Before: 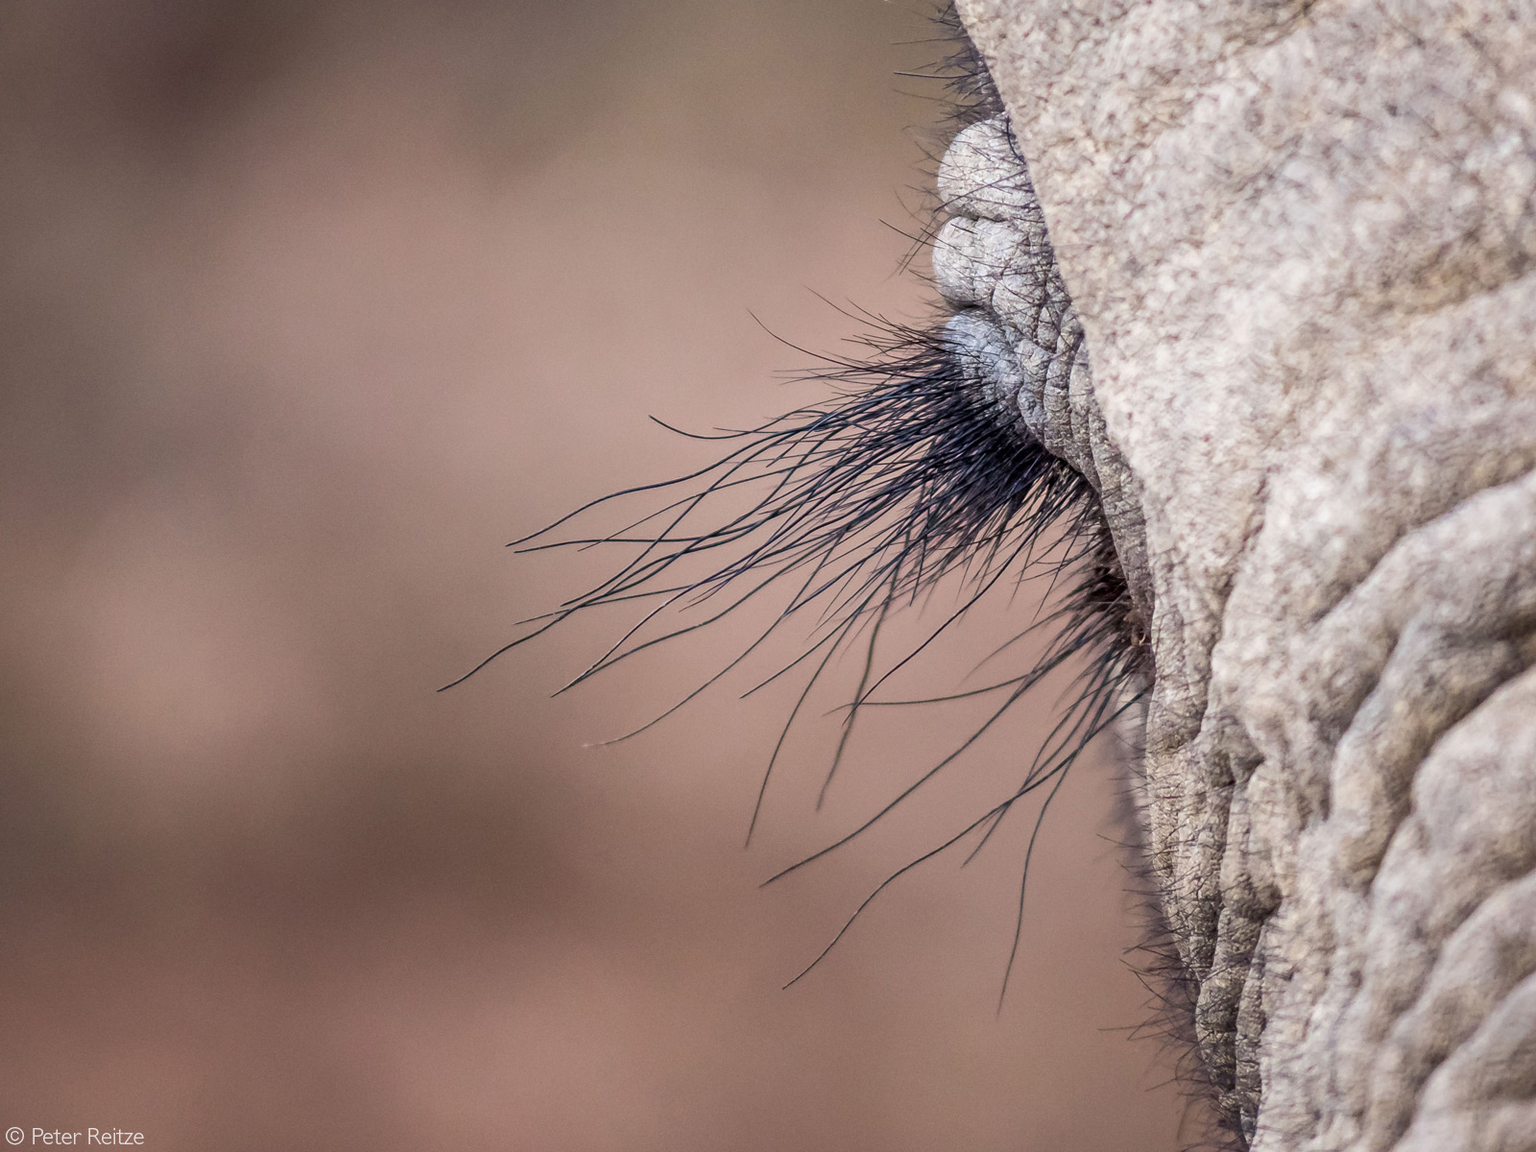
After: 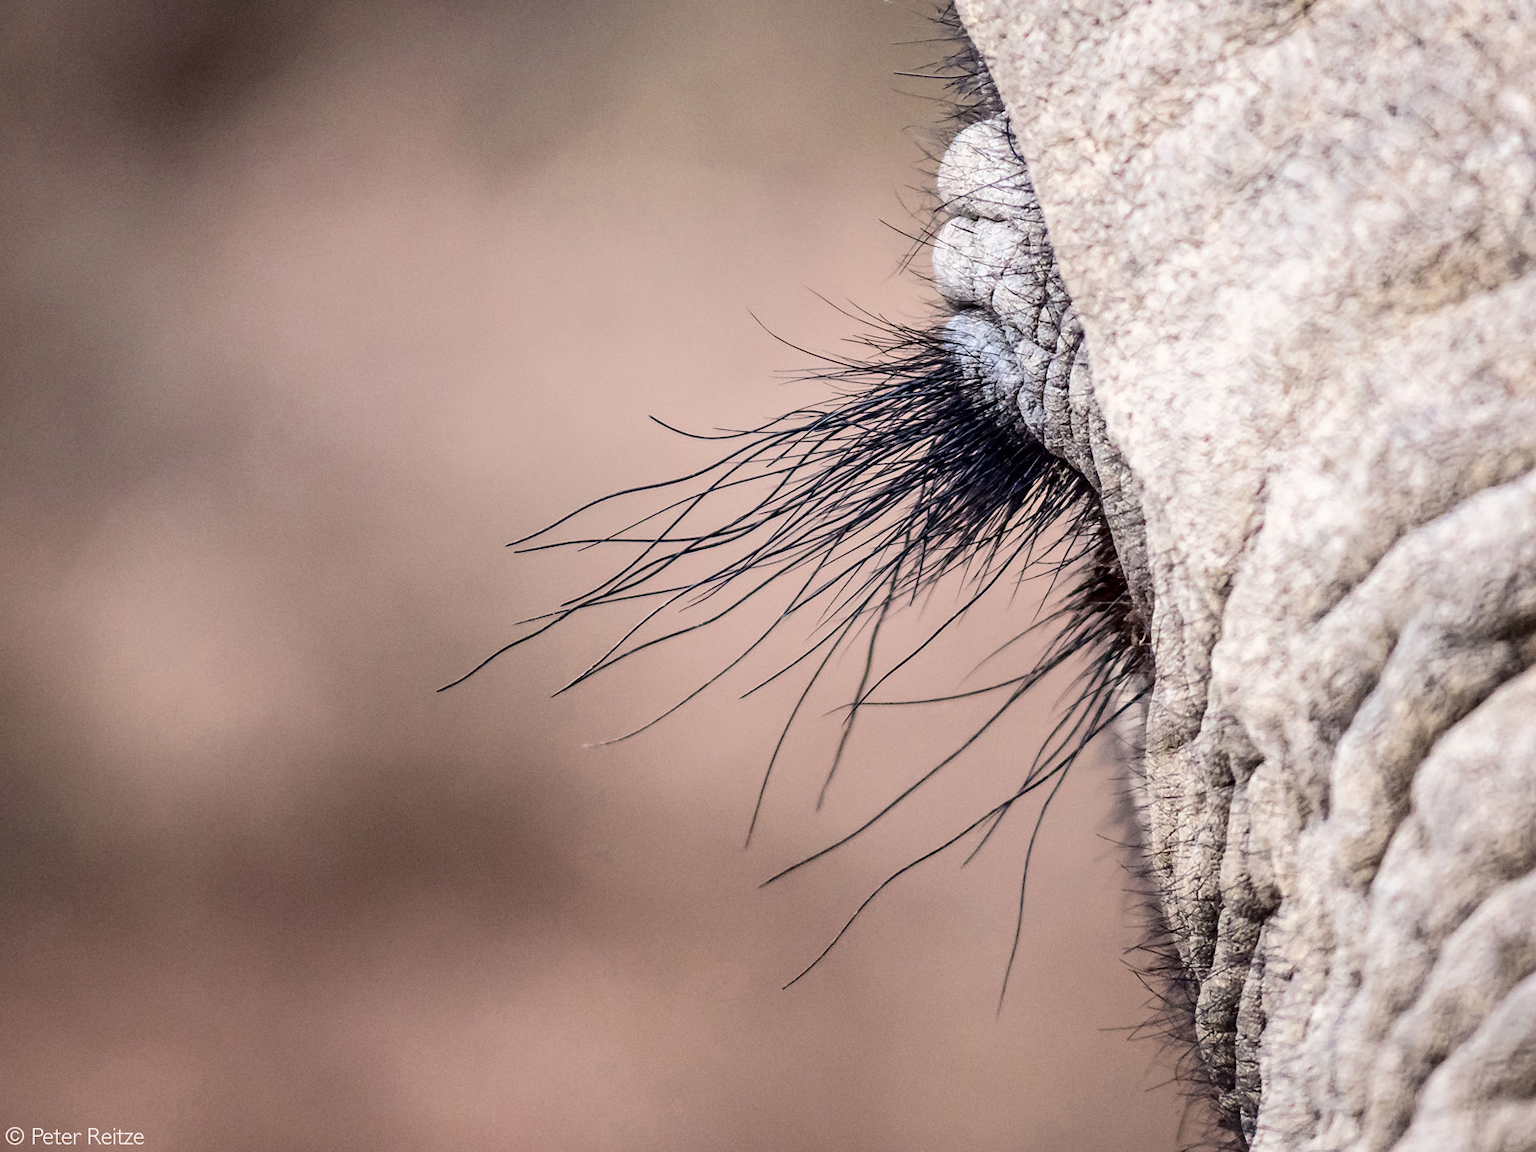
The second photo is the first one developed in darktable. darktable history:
tone curve: curves: ch0 [(0, 0) (0.003, 0.003) (0.011, 0.005) (0.025, 0.008) (0.044, 0.012) (0.069, 0.02) (0.1, 0.031) (0.136, 0.047) (0.177, 0.088) (0.224, 0.141) (0.277, 0.222) (0.335, 0.32) (0.399, 0.422) (0.468, 0.523) (0.543, 0.621) (0.623, 0.715) (0.709, 0.796) (0.801, 0.88) (0.898, 0.962) (1, 1)], color space Lab, independent channels, preserve colors none
